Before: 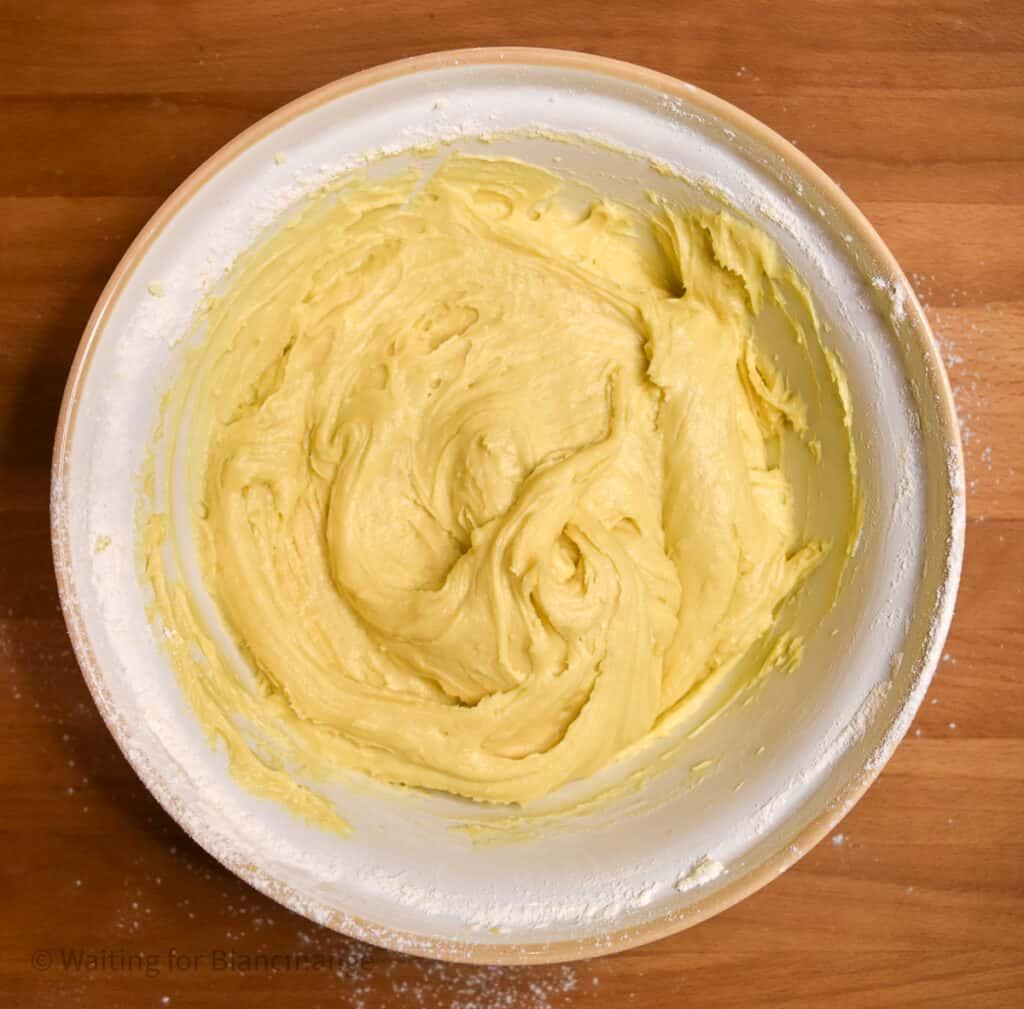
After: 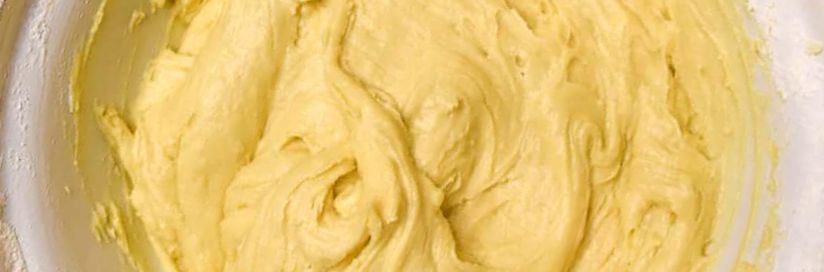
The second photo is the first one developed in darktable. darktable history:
crop and rotate: angle 16.12°, top 30.835%, bottom 35.653%
exposure: exposure 0.02 EV, compensate highlight preservation false
